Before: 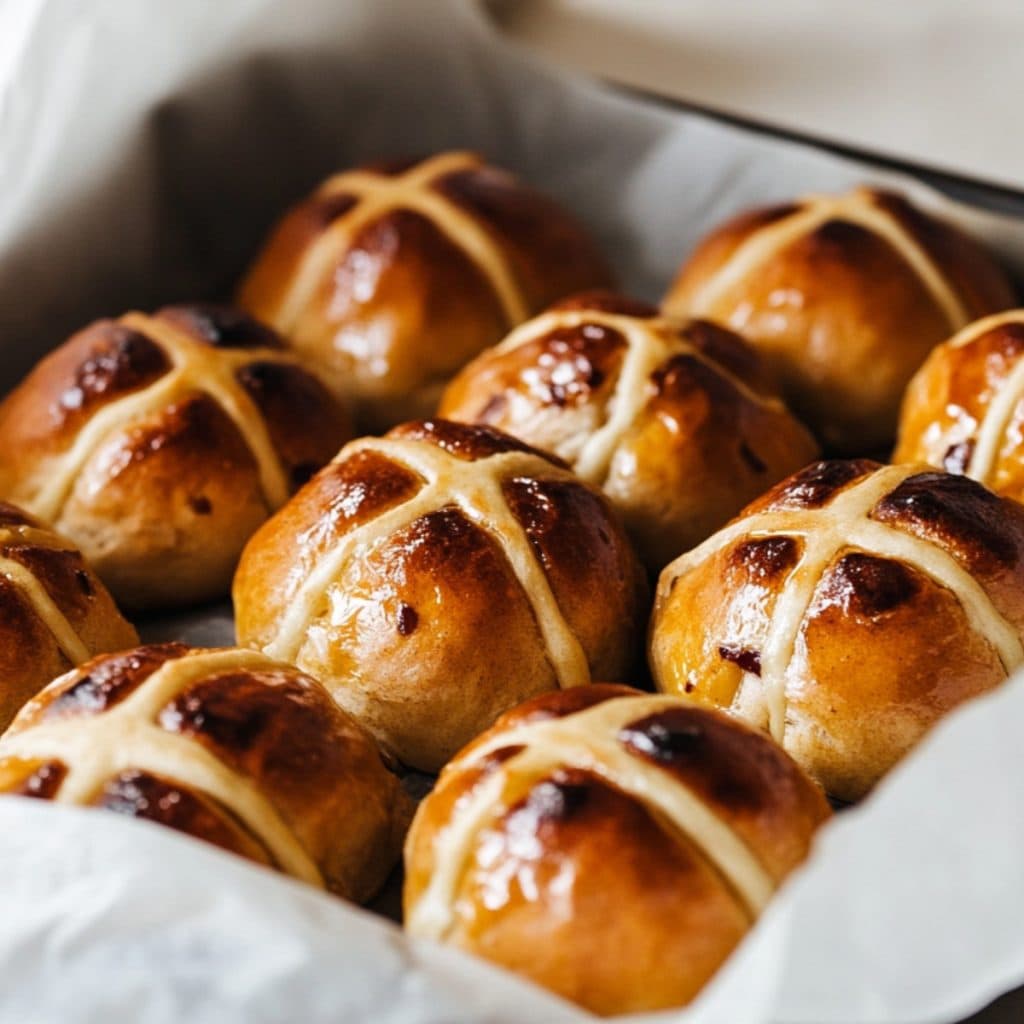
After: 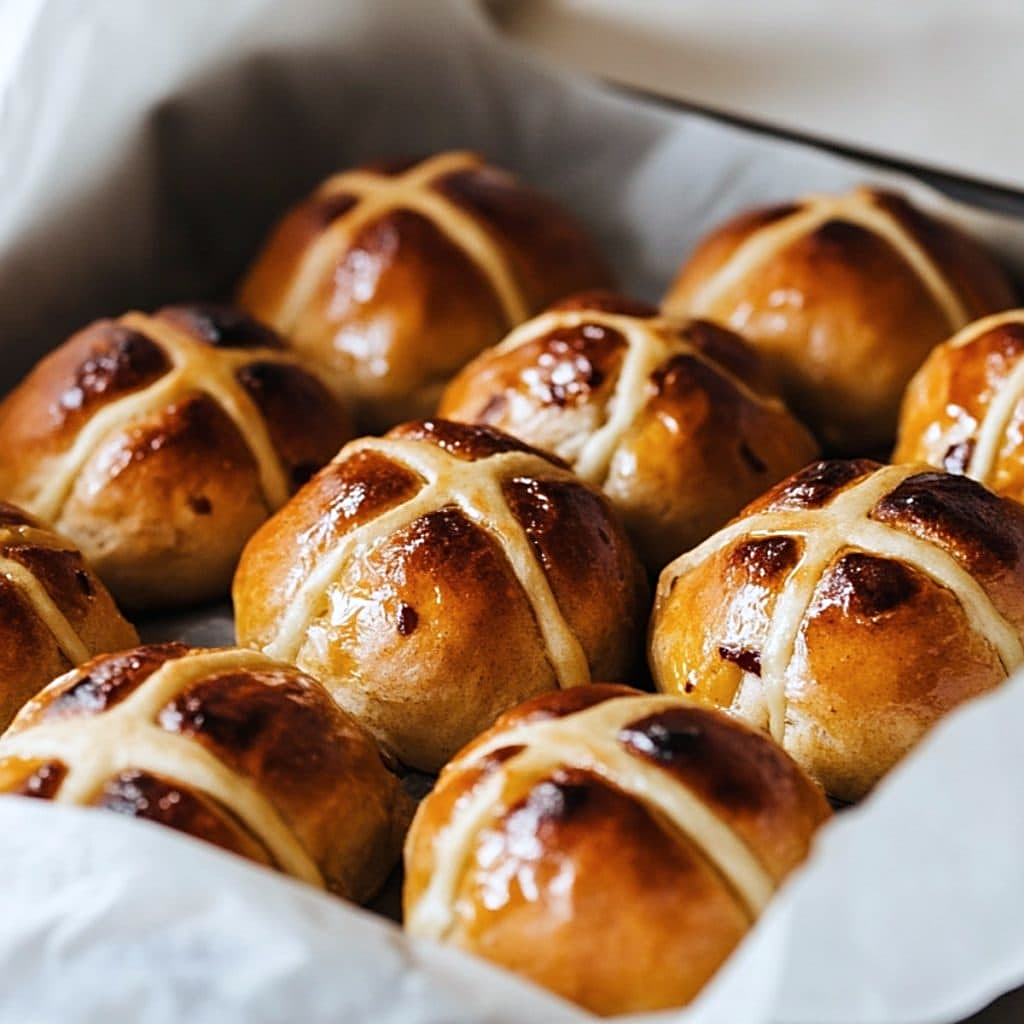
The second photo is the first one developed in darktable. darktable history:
sharpen: on, module defaults
color calibration: gray › normalize channels true, x 0.354, y 0.368, temperature 4724.03 K, gamut compression 0.01
